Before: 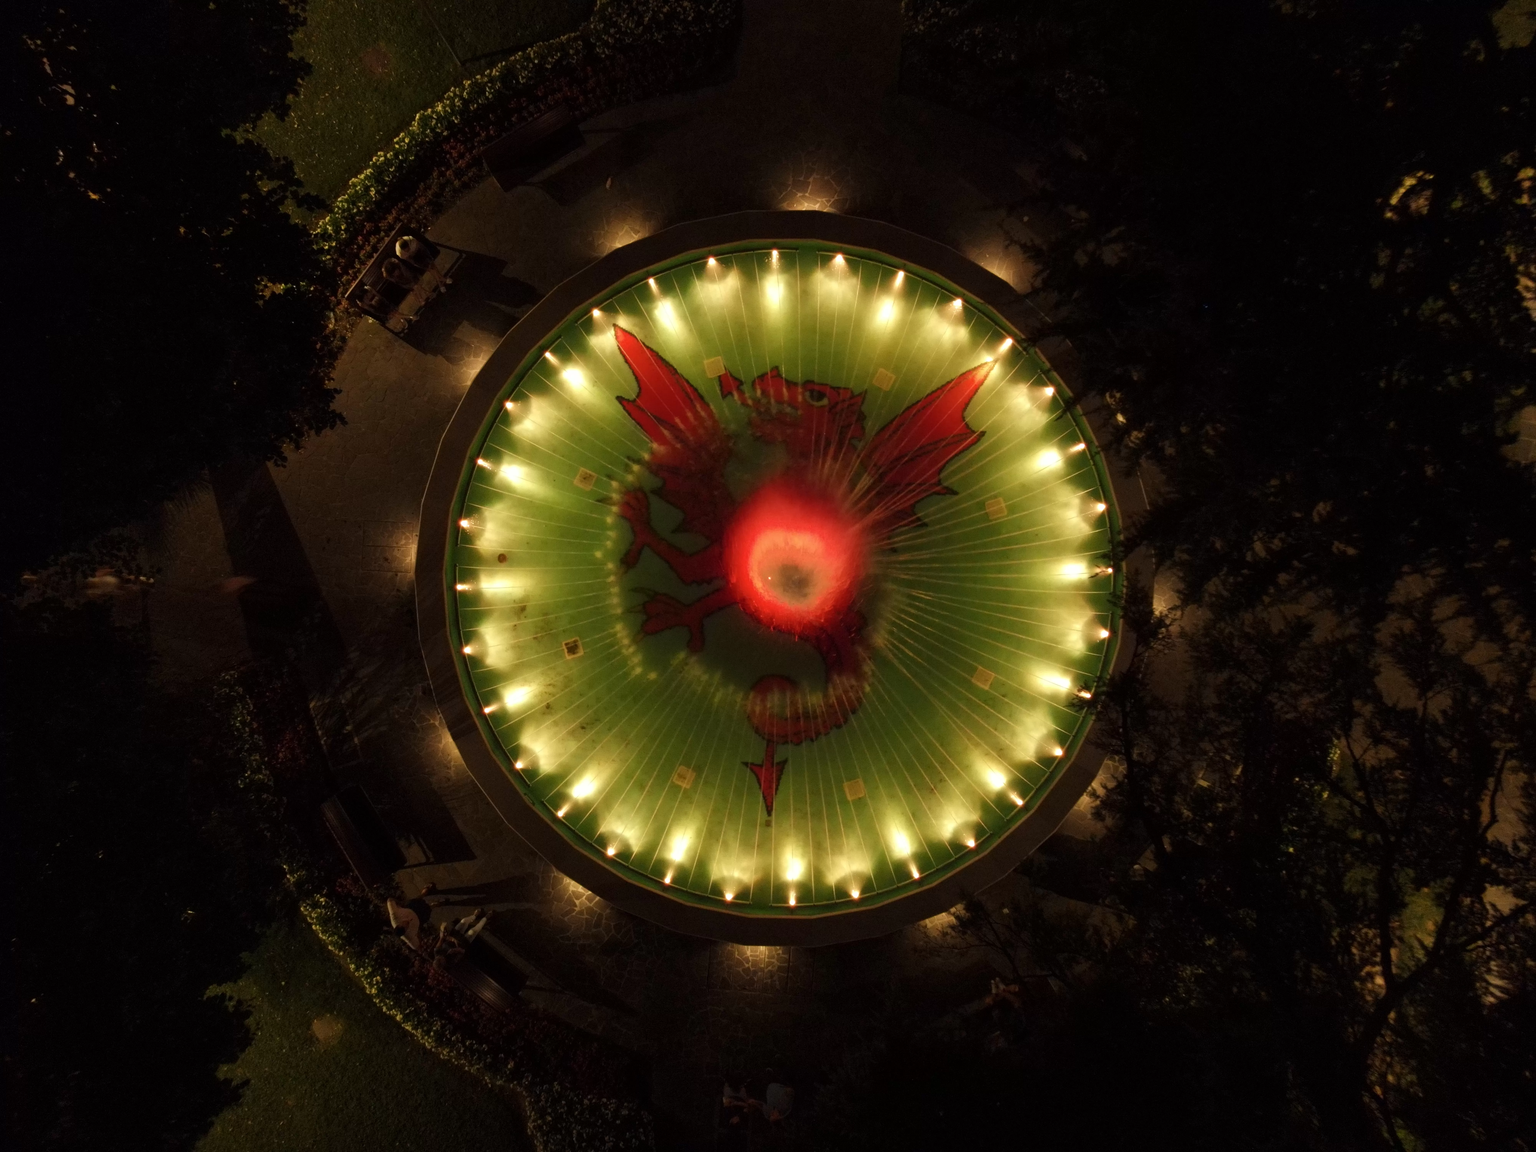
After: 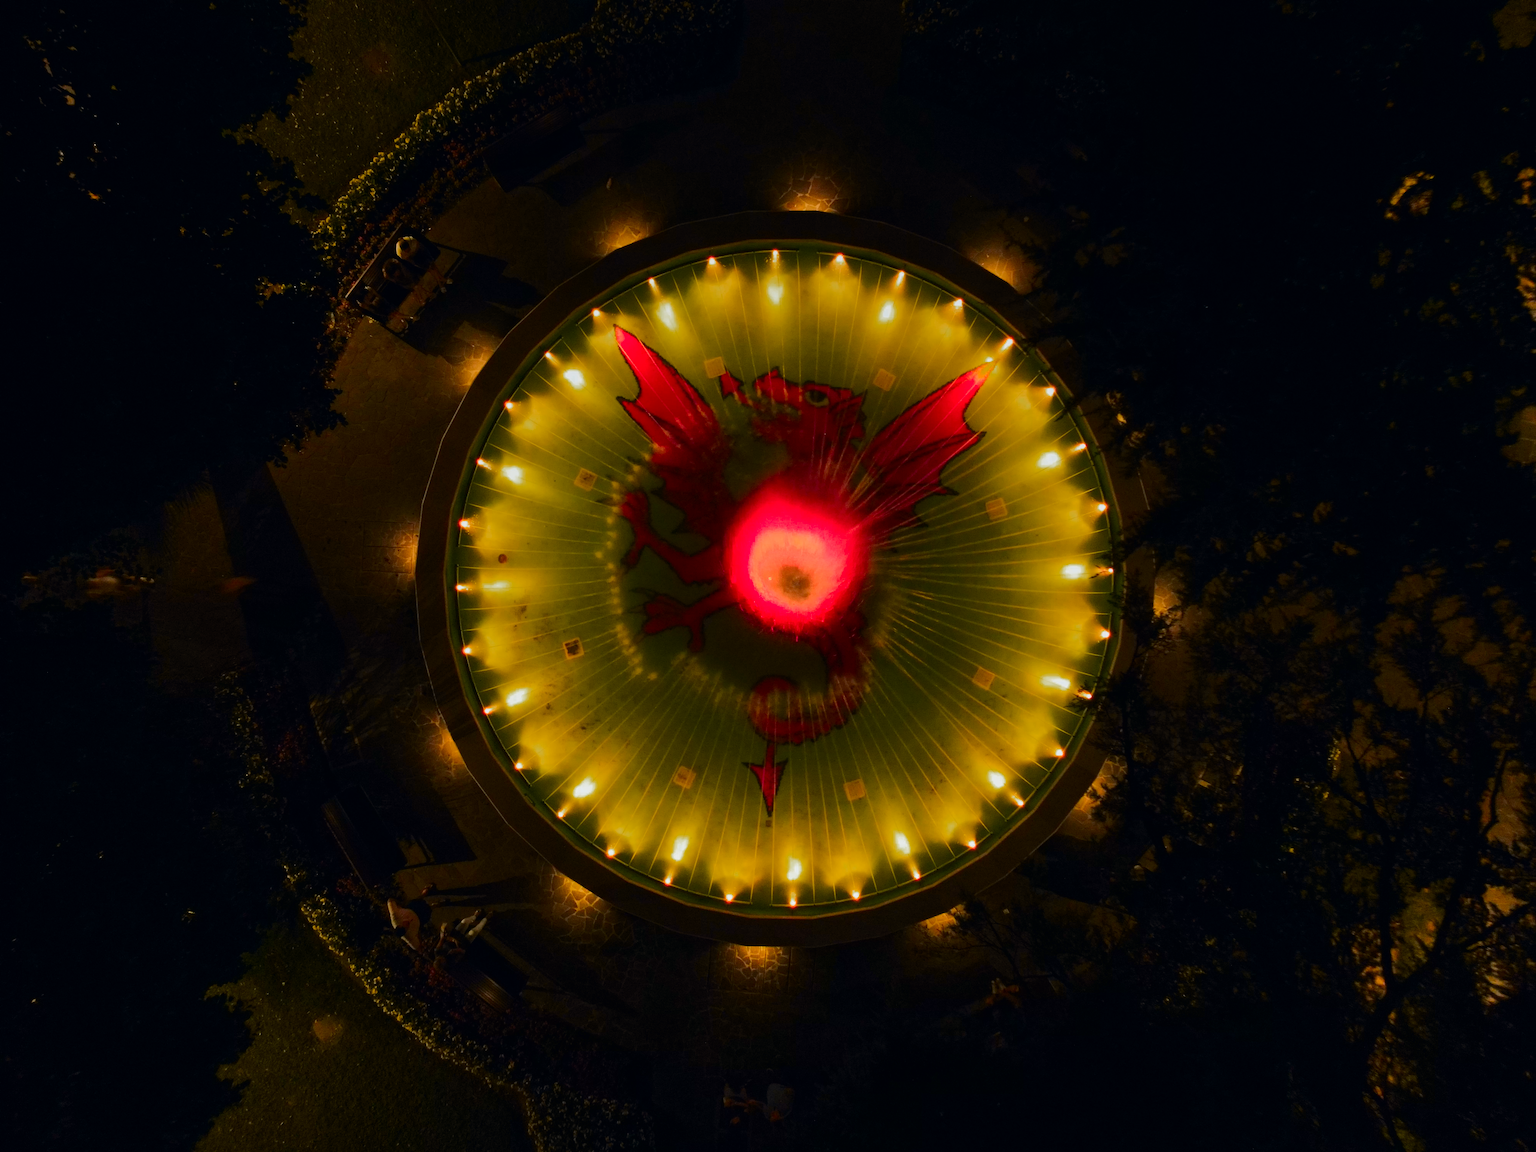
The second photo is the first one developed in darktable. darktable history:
graduated density: on, module defaults
color zones: curves: ch0 [(0, 0.553) (0.123, 0.58) (0.23, 0.419) (0.468, 0.155) (0.605, 0.132) (0.723, 0.063) (0.833, 0.172) (0.921, 0.468)]; ch1 [(0.025, 0.645) (0.229, 0.584) (0.326, 0.551) (0.537, 0.446) (0.599, 0.911) (0.708, 1) (0.805, 0.944)]; ch2 [(0.086, 0.468) (0.254, 0.464) (0.638, 0.564) (0.702, 0.592) (0.768, 0.564)]
tone curve: curves: ch0 [(0, 0) (0.11, 0.081) (0.256, 0.259) (0.398, 0.475) (0.498, 0.611) (0.65, 0.757) (0.835, 0.883) (1, 0.961)]; ch1 [(0, 0) (0.346, 0.307) (0.408, 0.369) (0.453, 0.457) (0.482, 0.479) (0.502, 0.498) (0.521, 0.51) (0.553, 0.554) (0.618, 0.65) (0.693, 0.727) (1, 1)]; ch2 [(0, 0) (0.358, 0.362) (0.434, 0.46) (0.485, 0.494) (0.5, 0.494) (0.511, 0.508) (0.537, 0.55) (0.579, 0.599) (0.621, 0.693) (1, 1)], color space Lab, independent channels, preserve colors none
